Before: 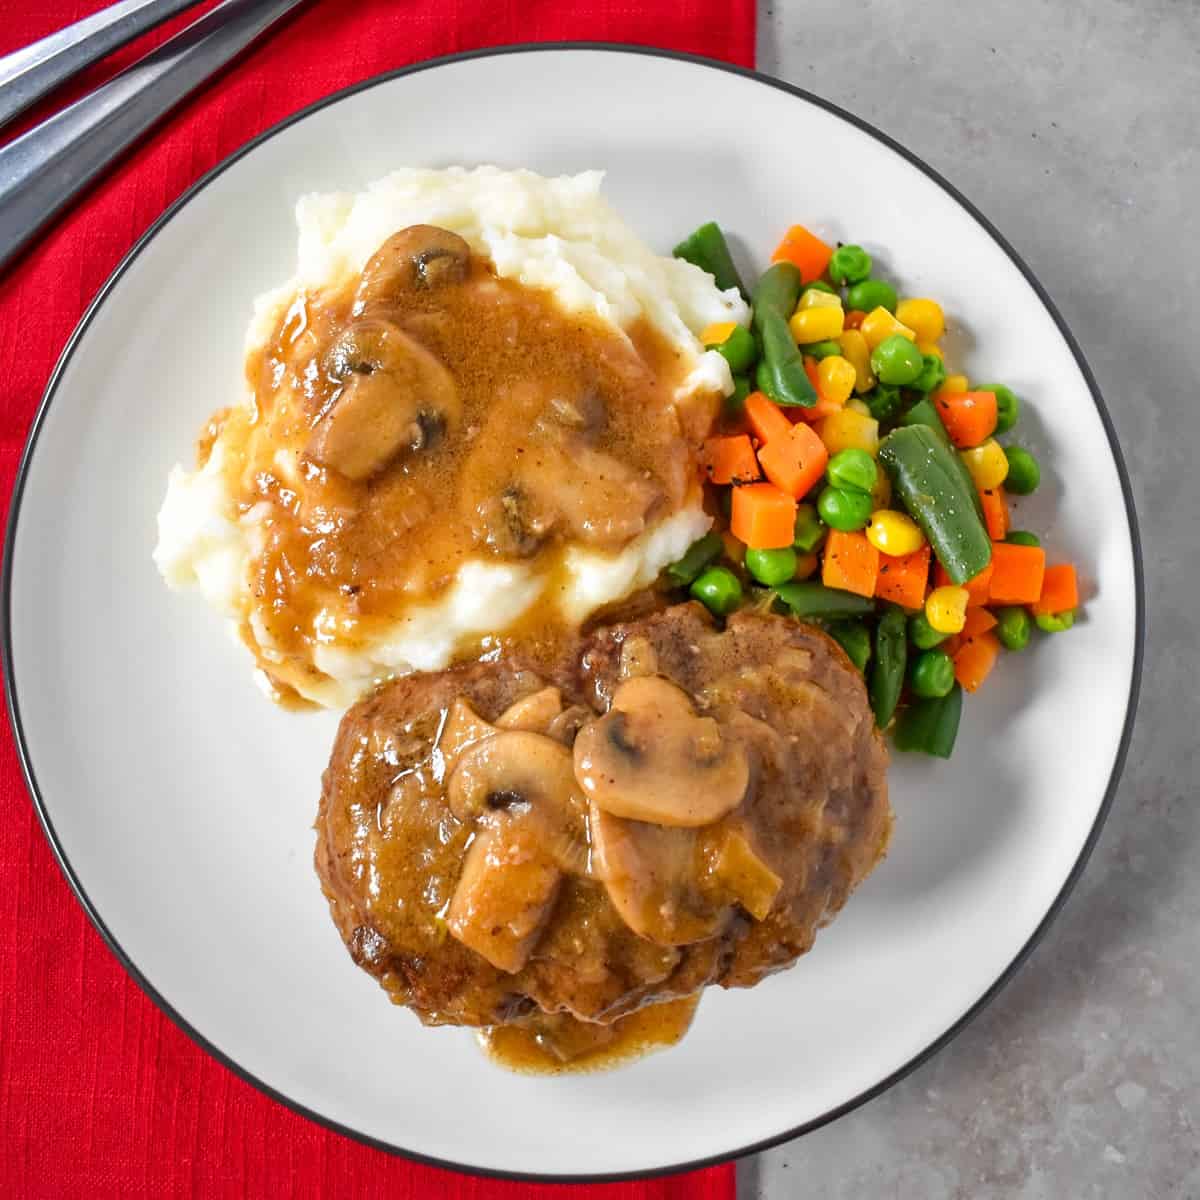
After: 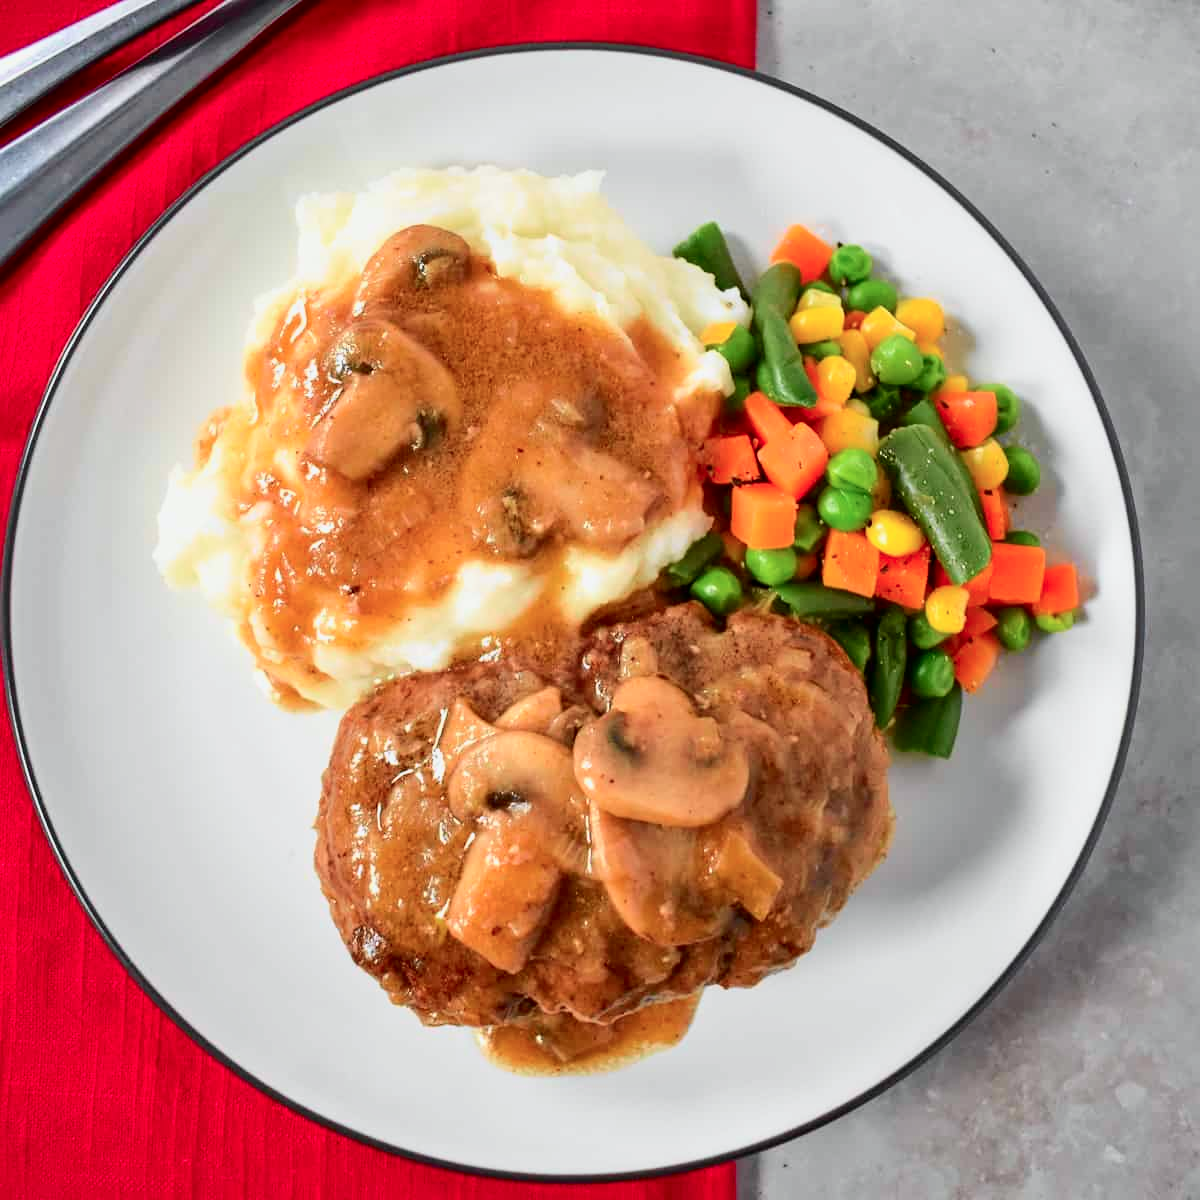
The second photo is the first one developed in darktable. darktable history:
tone equalizer: on, module defaults
tone curve: curves: ch0 [(0, 0) (0.058, 0.027) (0.214, 0.183) (0.304, 0.288) (0.51, 0.549) (0.658, 0.7) (0.741, 0.775) (0.844, 0.866) (0.986, 0.957)]; ch1 [(0, 0) (0.172, 0.123) (0.312, 0.296) (0.437, 0.429) (0.471, 0.469) (0.502, 0.5) (0.513, 0.515) (0.572, 0.603) (0.617, 0.653) (0.68, 0.724) (0.889, 0.924) (1, 1)]; ch2 [(0, 0) (0.411, 0.424) (0.489, 0.49) (0.502, 0.5) (0.517, 0.519) (0.549, 0.578) (0.604, 0.628) (0.693, 0.686) (1, 1)], color space Lab, independent channels, preserve colors none
